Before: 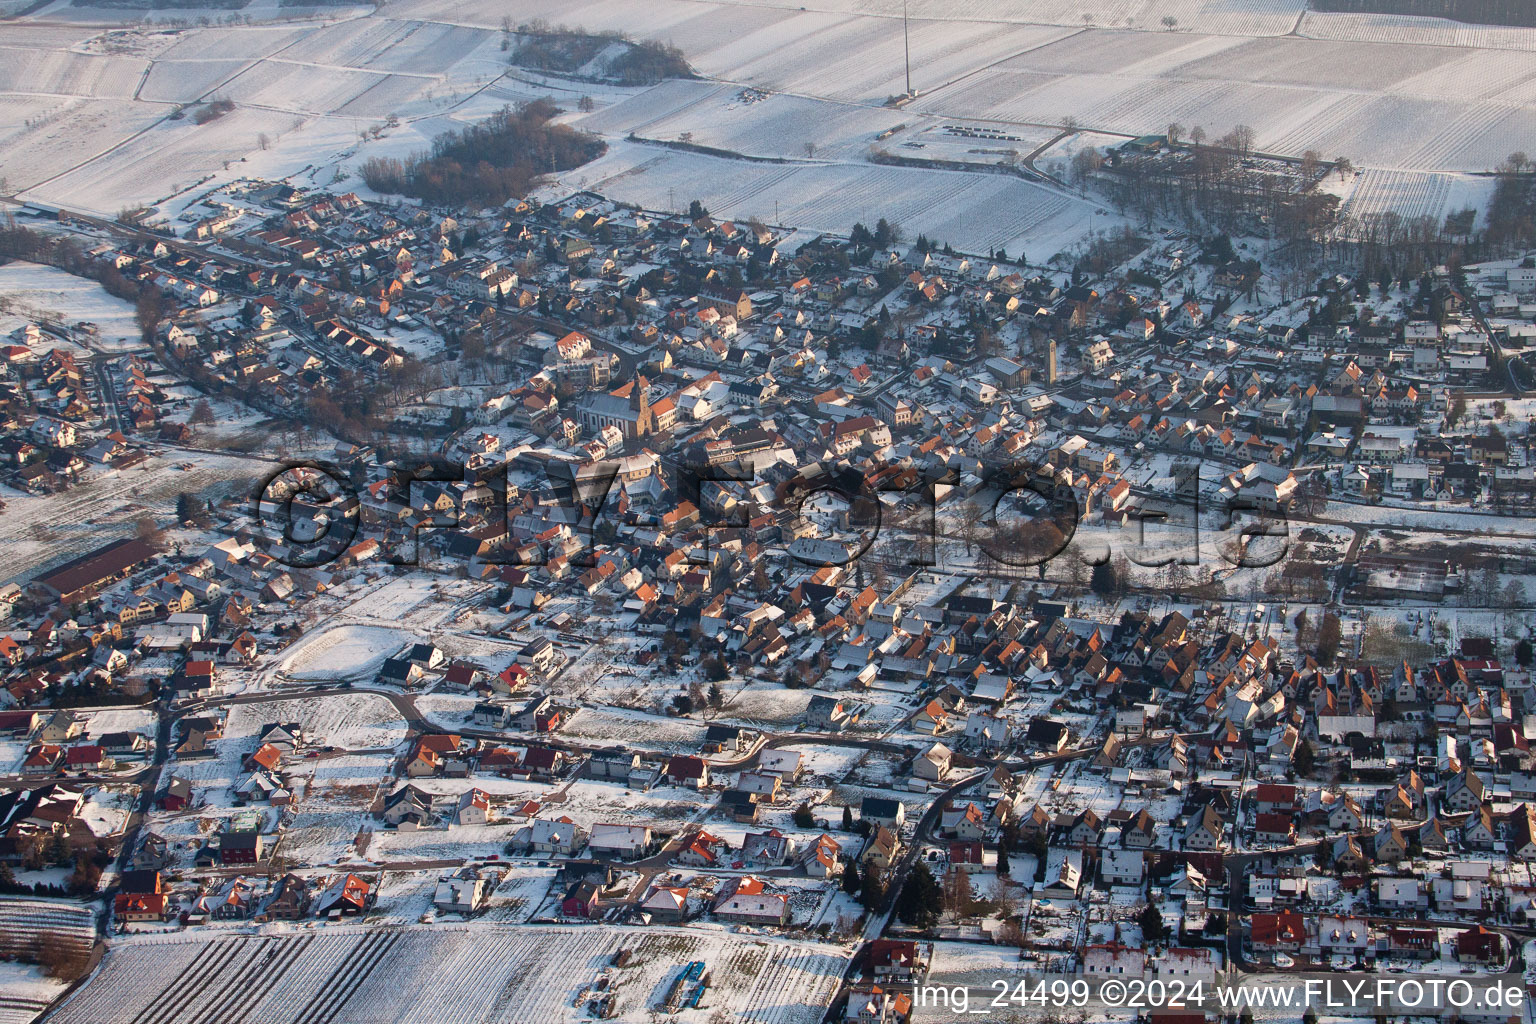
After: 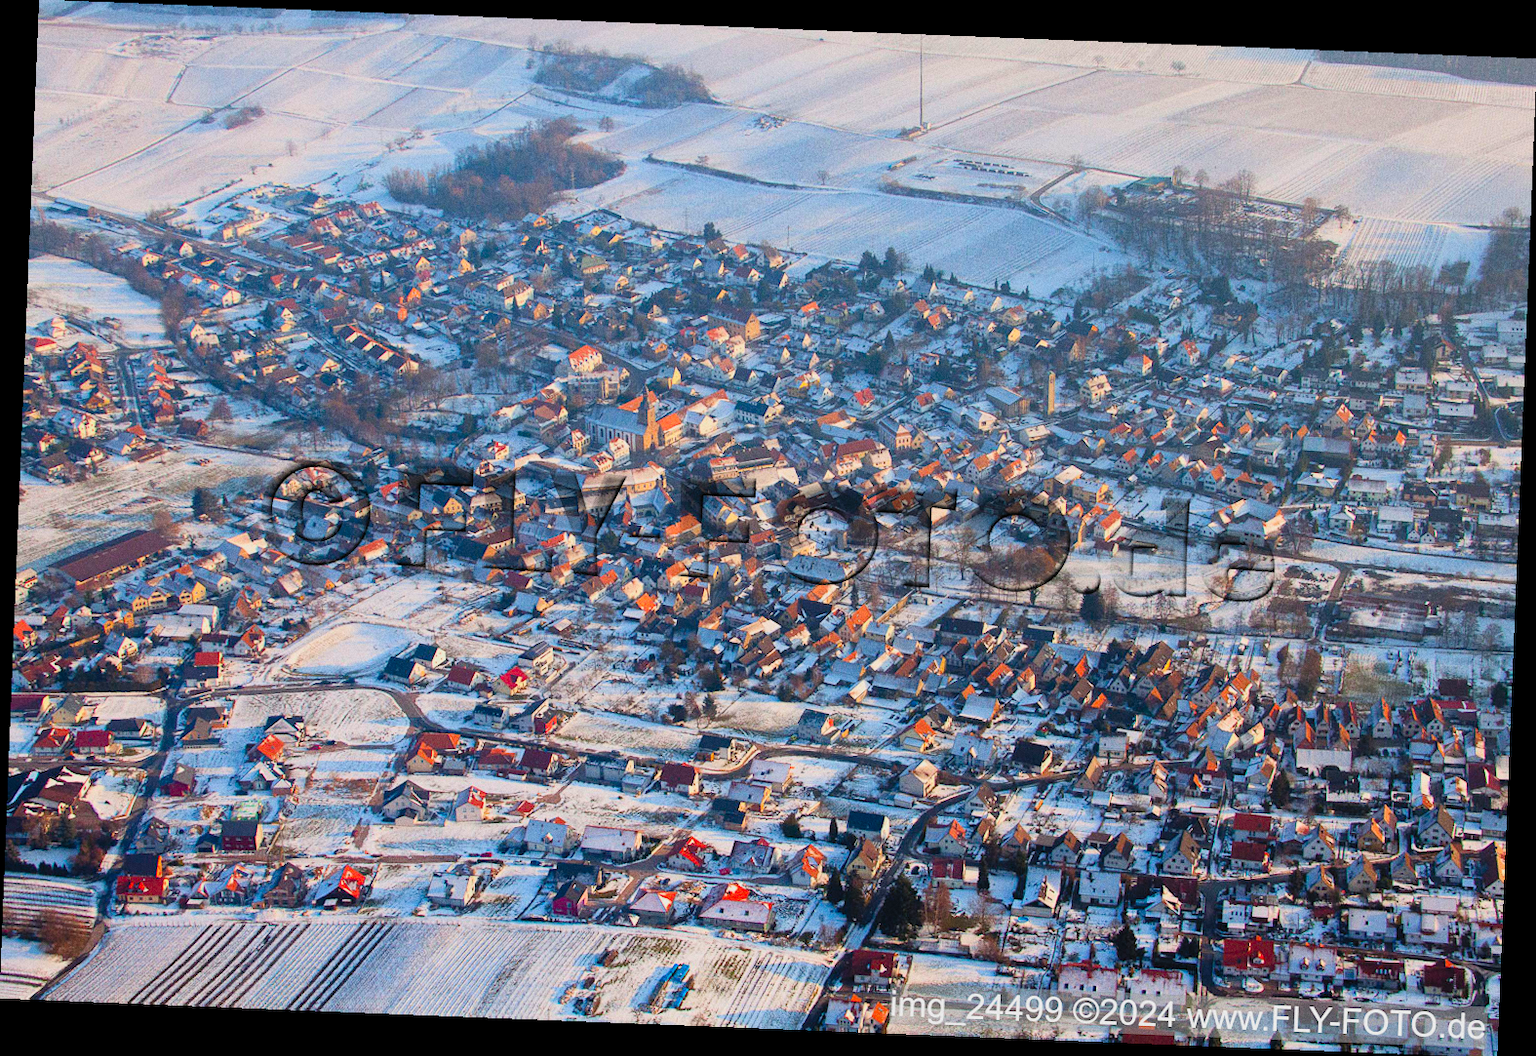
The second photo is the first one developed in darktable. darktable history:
filmic rgb: middle gray luminance 18.42%, black relative exposure -10.5 EV, white relative exposure 3.4 EV, threshold 6 EV, target black luminance 0%, hardness 6.03, latitude 99%, contrast 0.847, shadows ↔ highlights balance 0.505%, add noise in highlights 0, preserve chrominance max RGB, color science v3 (2019), use custom middle-gray values true, iterations of high-quality reconstruction 0, contrast in highlights soft, enable highlight reconstruction true
rotate and perspective: rotation 2.27°, automatic cropping off
contrast brightness saturation: contrast 0.2, brightness 0.2, saturation 0.8
grain: on, module defaults
